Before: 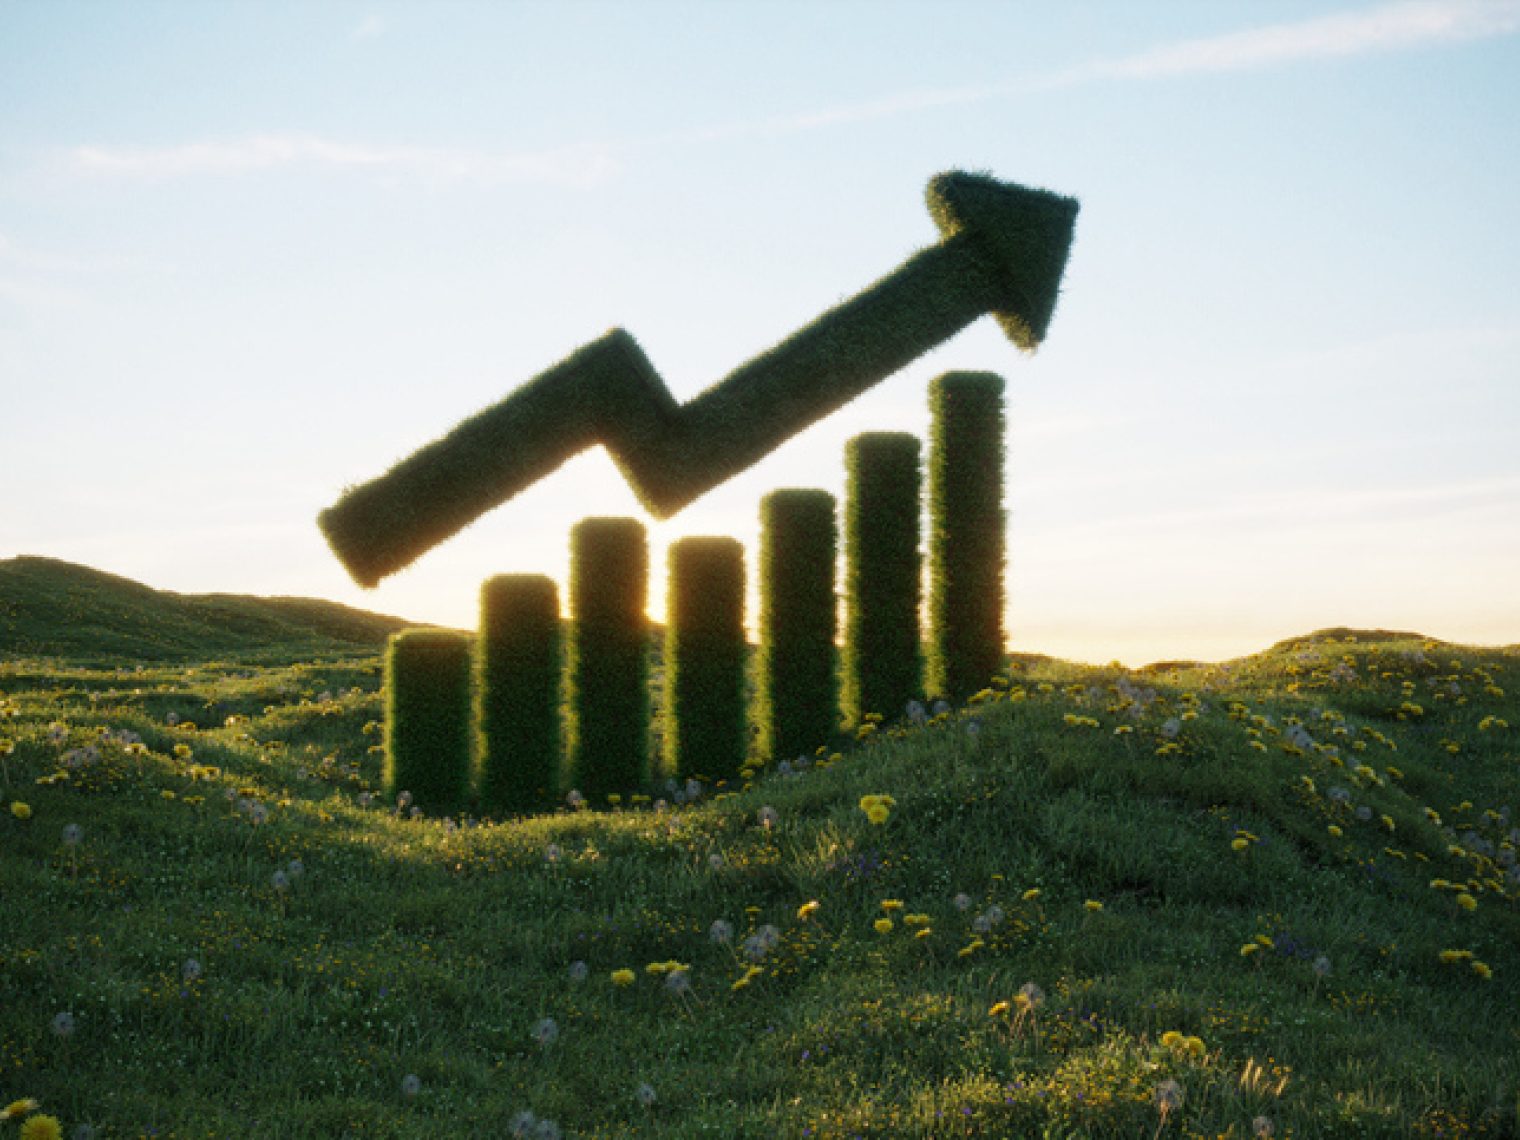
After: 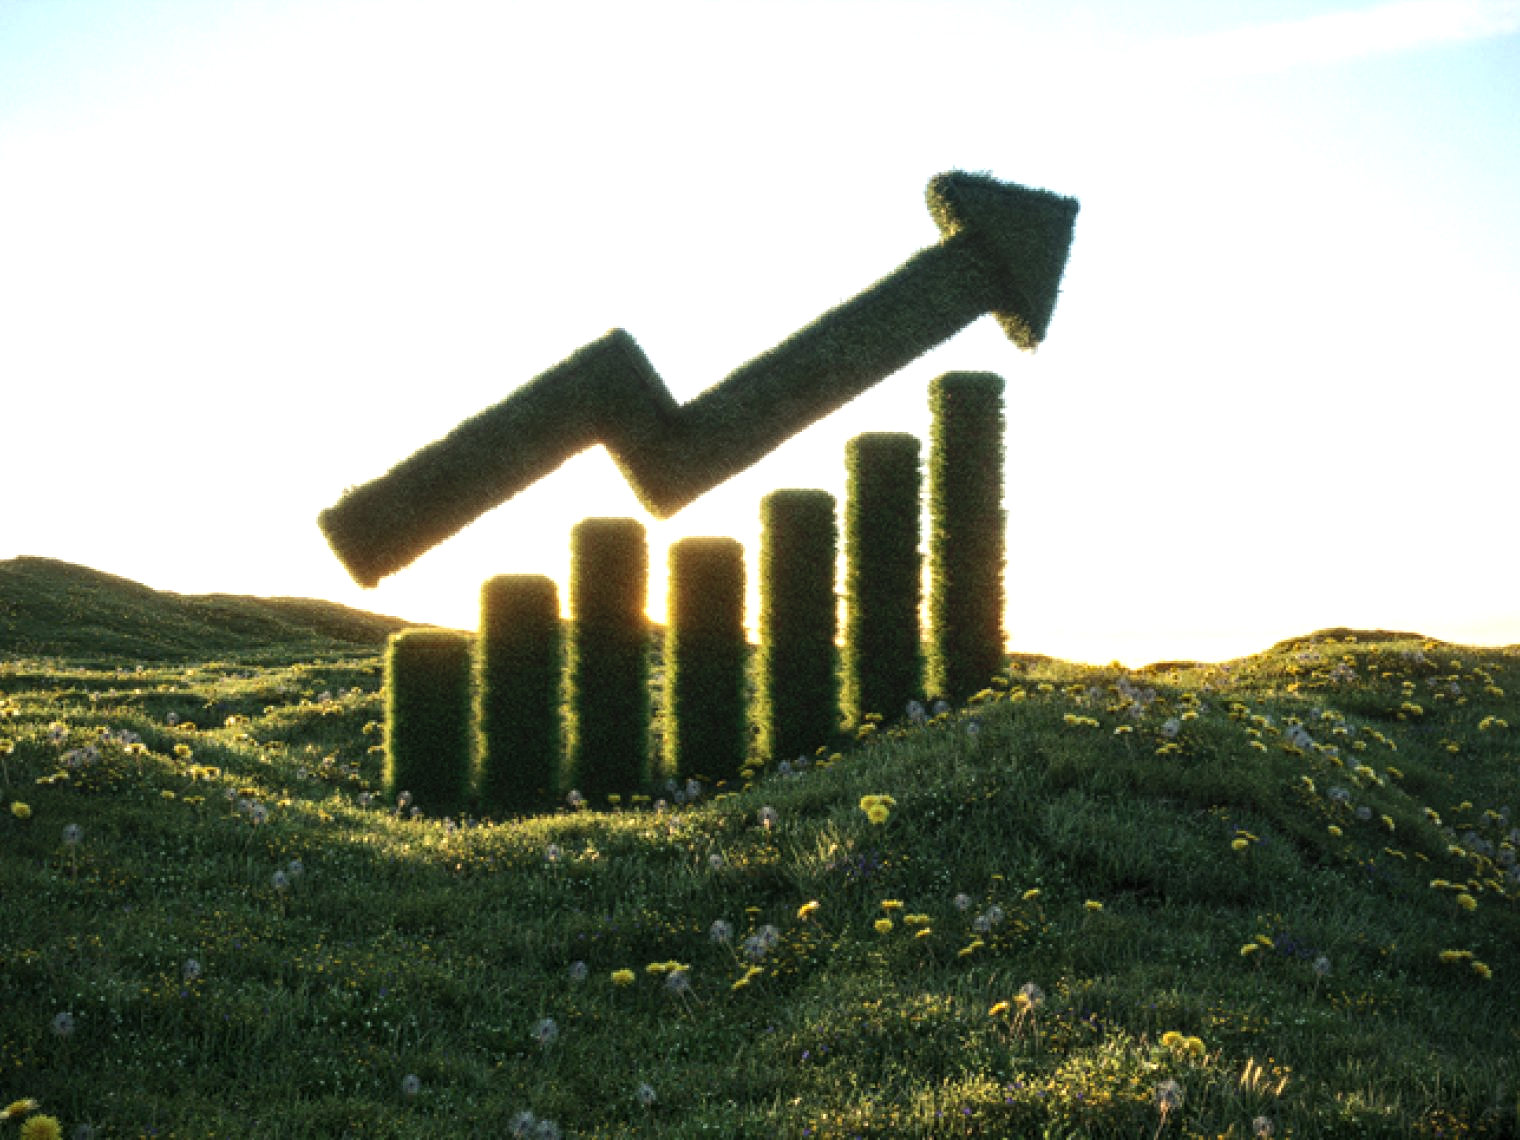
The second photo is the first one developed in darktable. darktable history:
tone equalizer: -8 EV -0.75 EV, -7 EV -0.7 EV, -6 EV -0.6 EV, -5 EV -0.4 EV, -3 EV 0.4 EV, -2 EV 0.6 EV, -1 EV 0.7 EV, +0 EV 0.75 EV, edges refinement/feathering 500, mask exposure compensation -1.57 EV, preserve details no
local contrast: detail 130%
